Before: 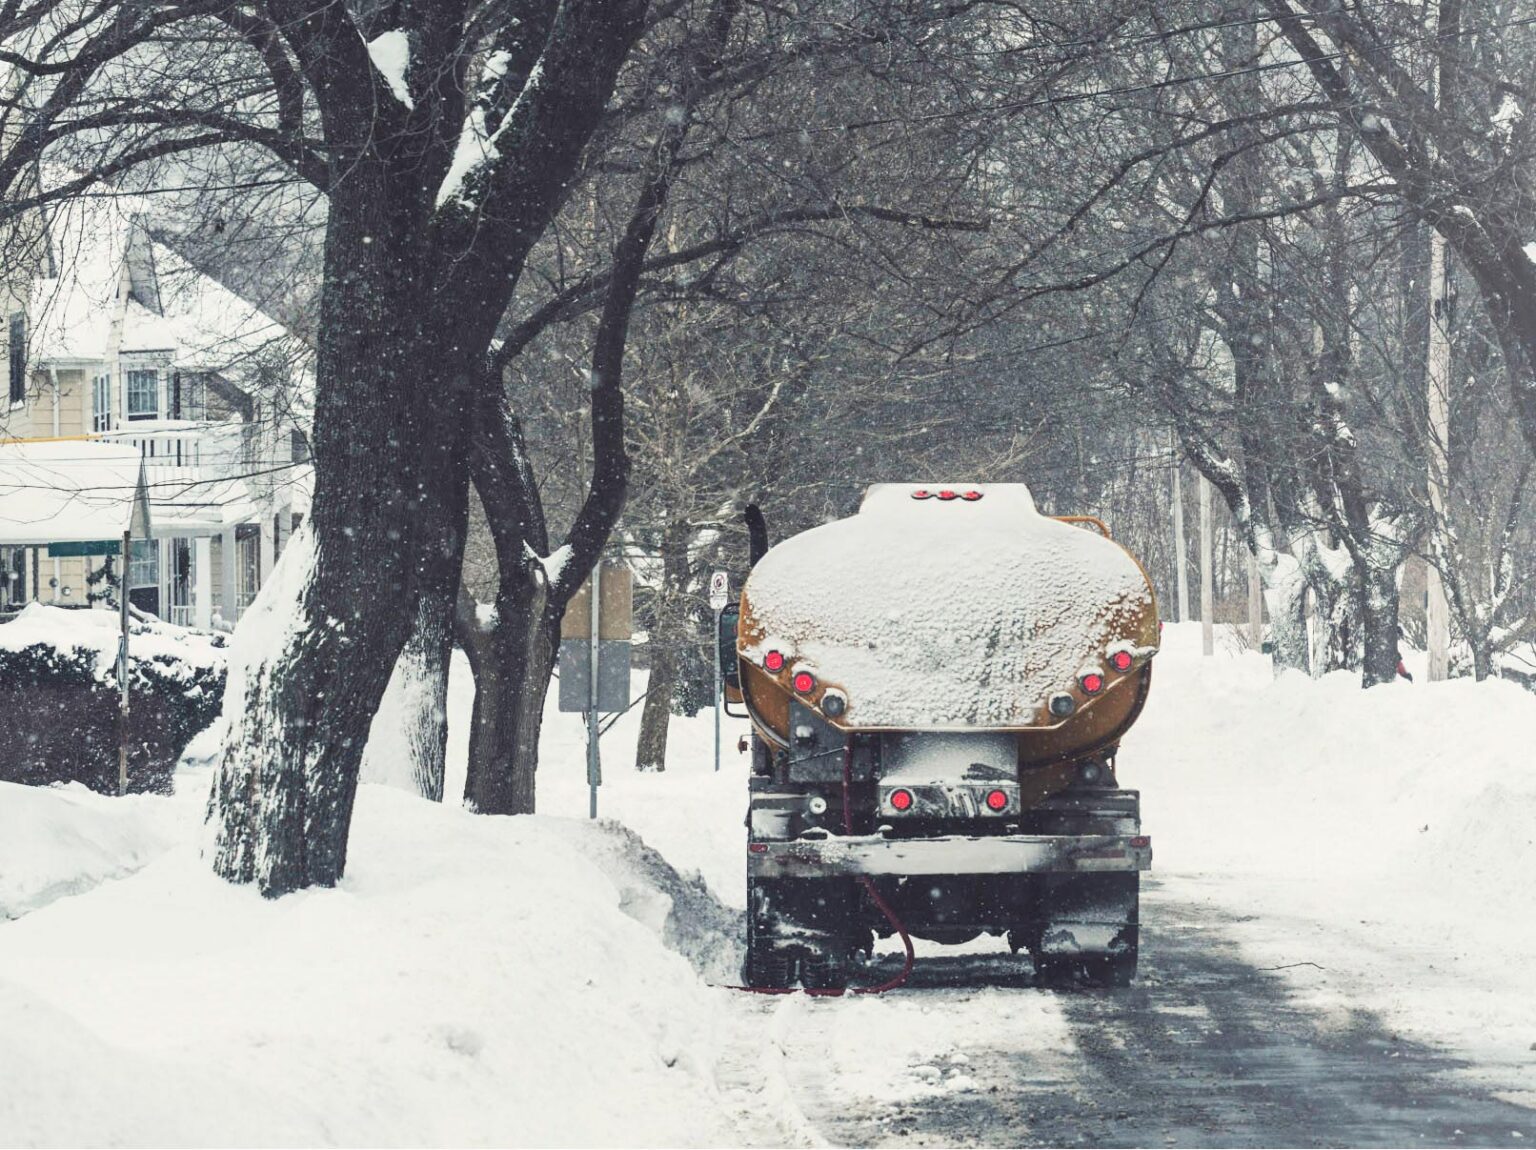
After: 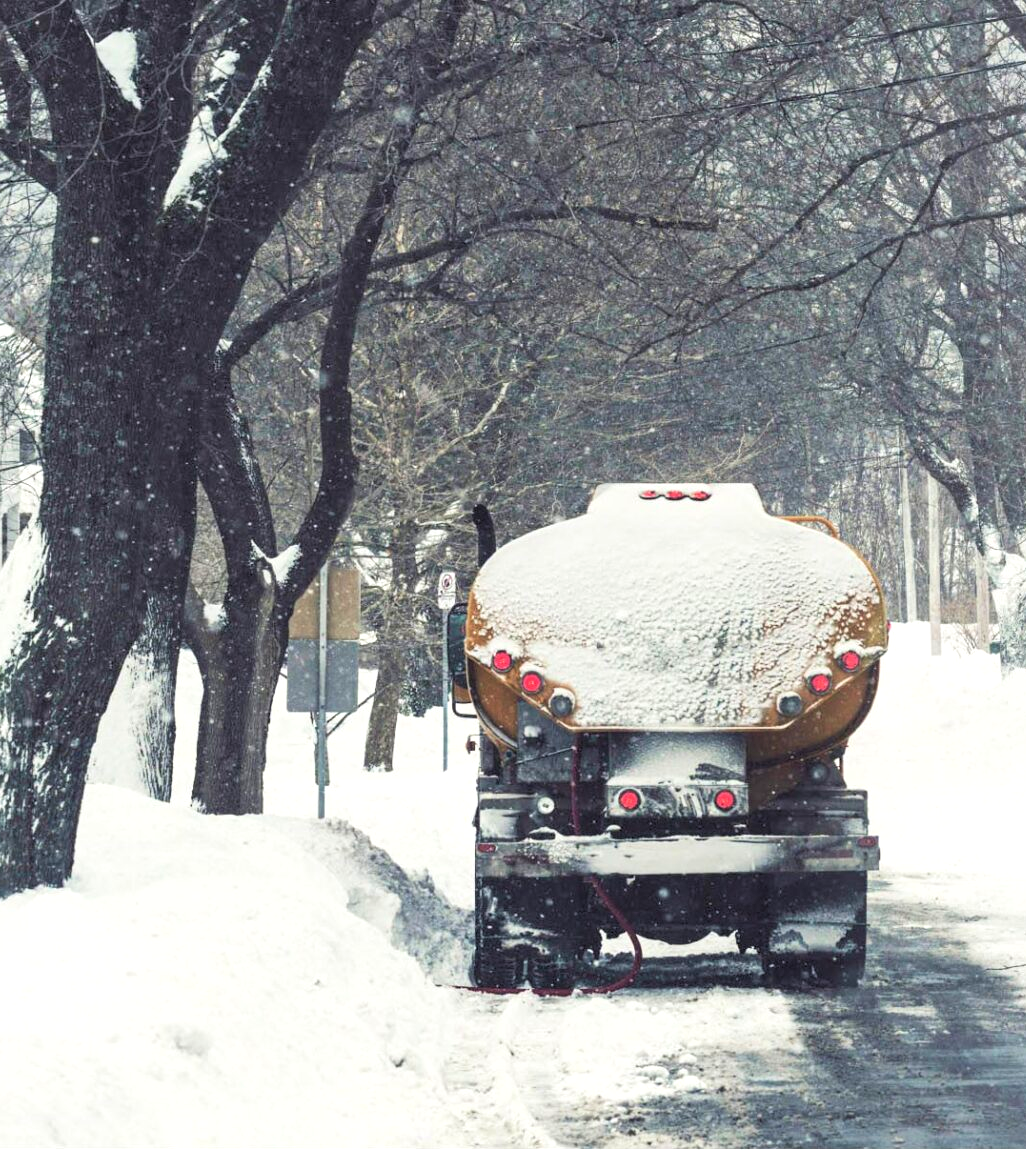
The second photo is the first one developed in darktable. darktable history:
rgb levels: levels [[0.01, 0.419, 0.839], [0, 0.5, 1], [0, 0.5, 1]]
crop and rotate: left 17.732%, right 15.423%
velvia: on, module defaults
